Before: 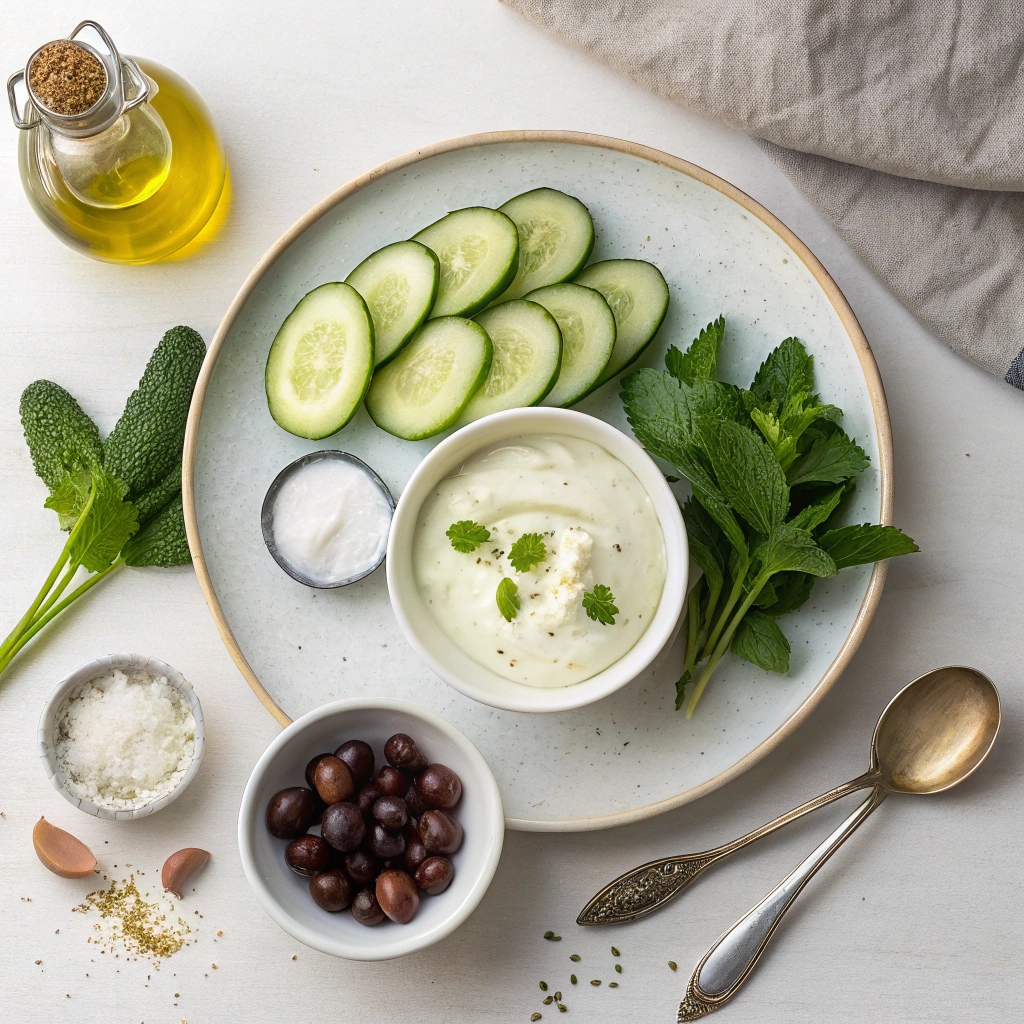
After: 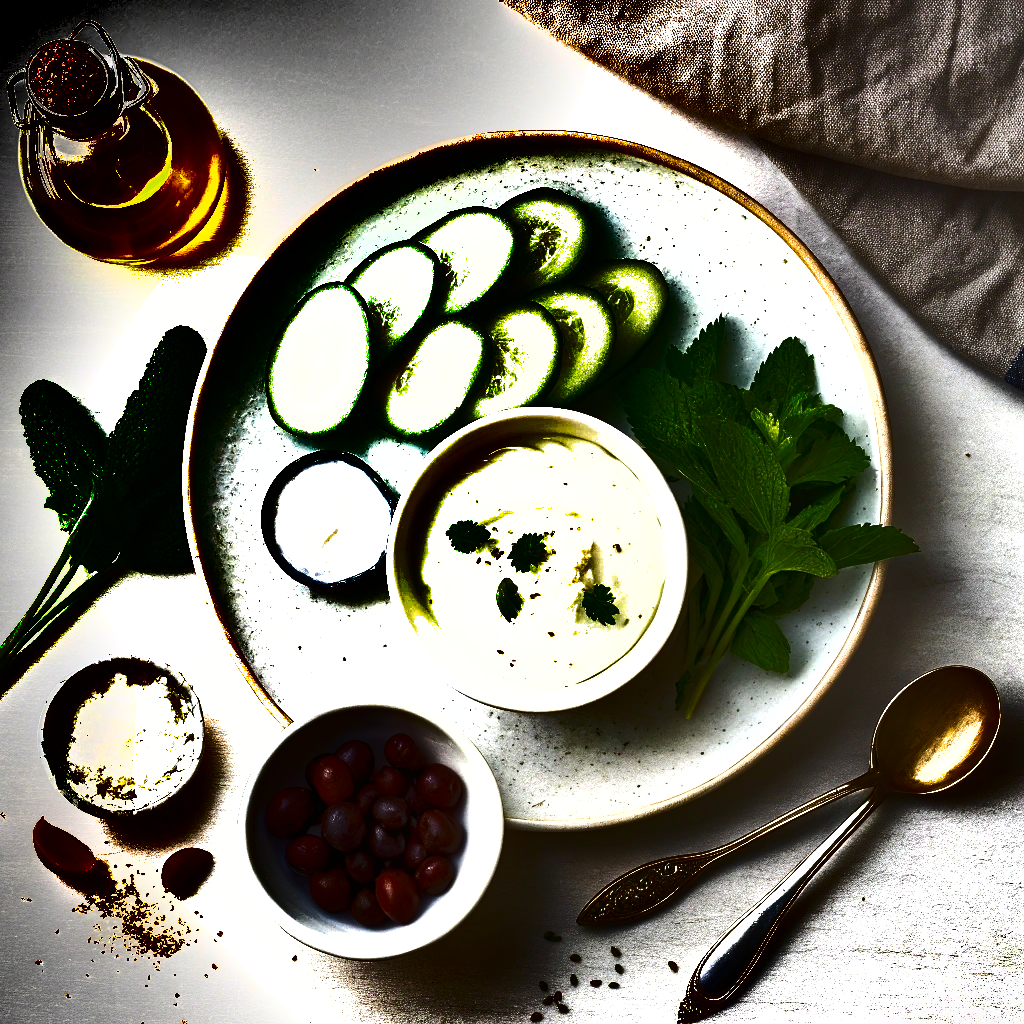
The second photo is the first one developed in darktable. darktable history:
shadows and highlights: radius 123.8, shadows 99.5, white point adjustment -2.88, highlights -99.68, highlights color adjustment 55.25%, soften with gaussian
exposure: black level correction 0, exposure 1.025 EV, compensate highlight preservation false
tone equalizer: edges refinement/feathering 500, mask exposure compensation -1.57 EV, preserve details no
